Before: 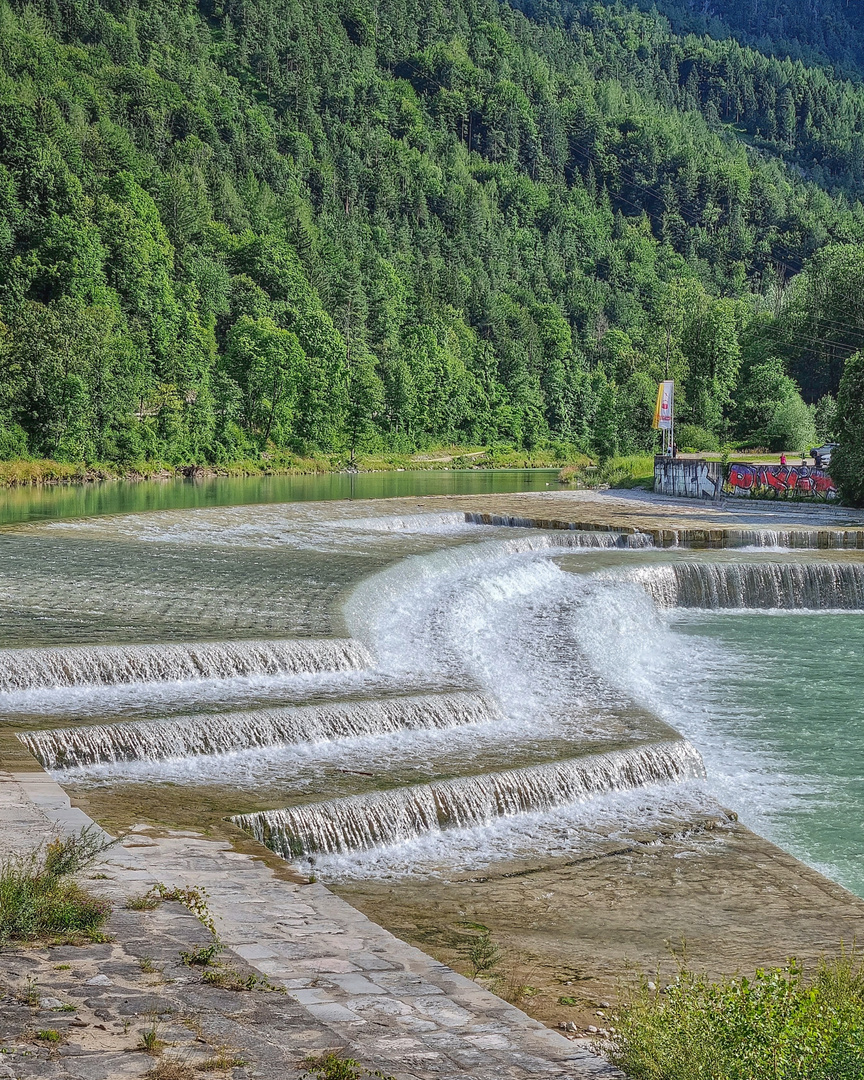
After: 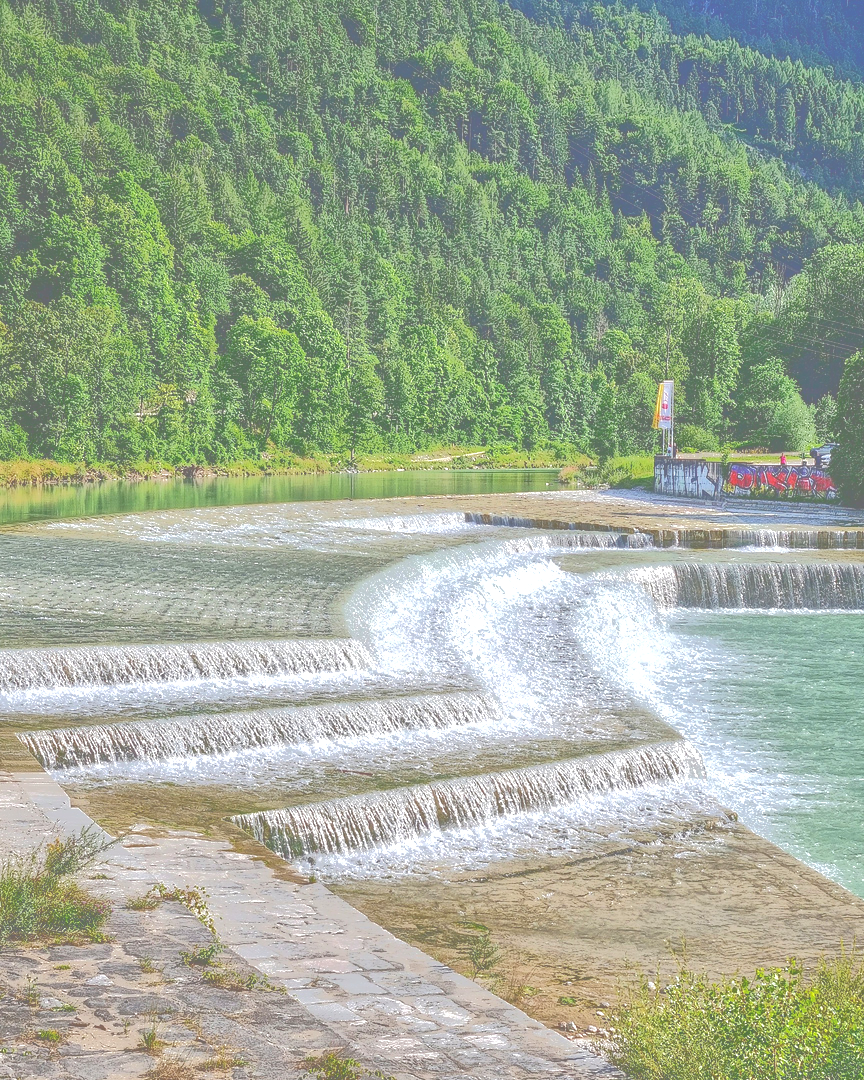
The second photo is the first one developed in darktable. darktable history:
tone curve: curves: ch0 [(0, 0) (0.003, 0.437) (0.011, 0.438) (0.025, 0.441) (0.044, 0.441) (0.069, 0.441) (0.1, 0.444) (0.136, 0.447) (0.177, 0.452) (0.224, 0.457) (0.277, 0.466) (0.335, 0.485) (0.399, 0.514) (0.468, 0.558) (0.543, 0.616) (0.623, 0.686) (0.709, 0.76) (0.801, 0.803) (0.898, 0.825) (1, 1)], color space Lab, independent channels, preserve colors none
exposure: black level correction 0, exposure 0.693 EV, compensate highlight preservation false
contrast brightness saturation: saturation -0.042
